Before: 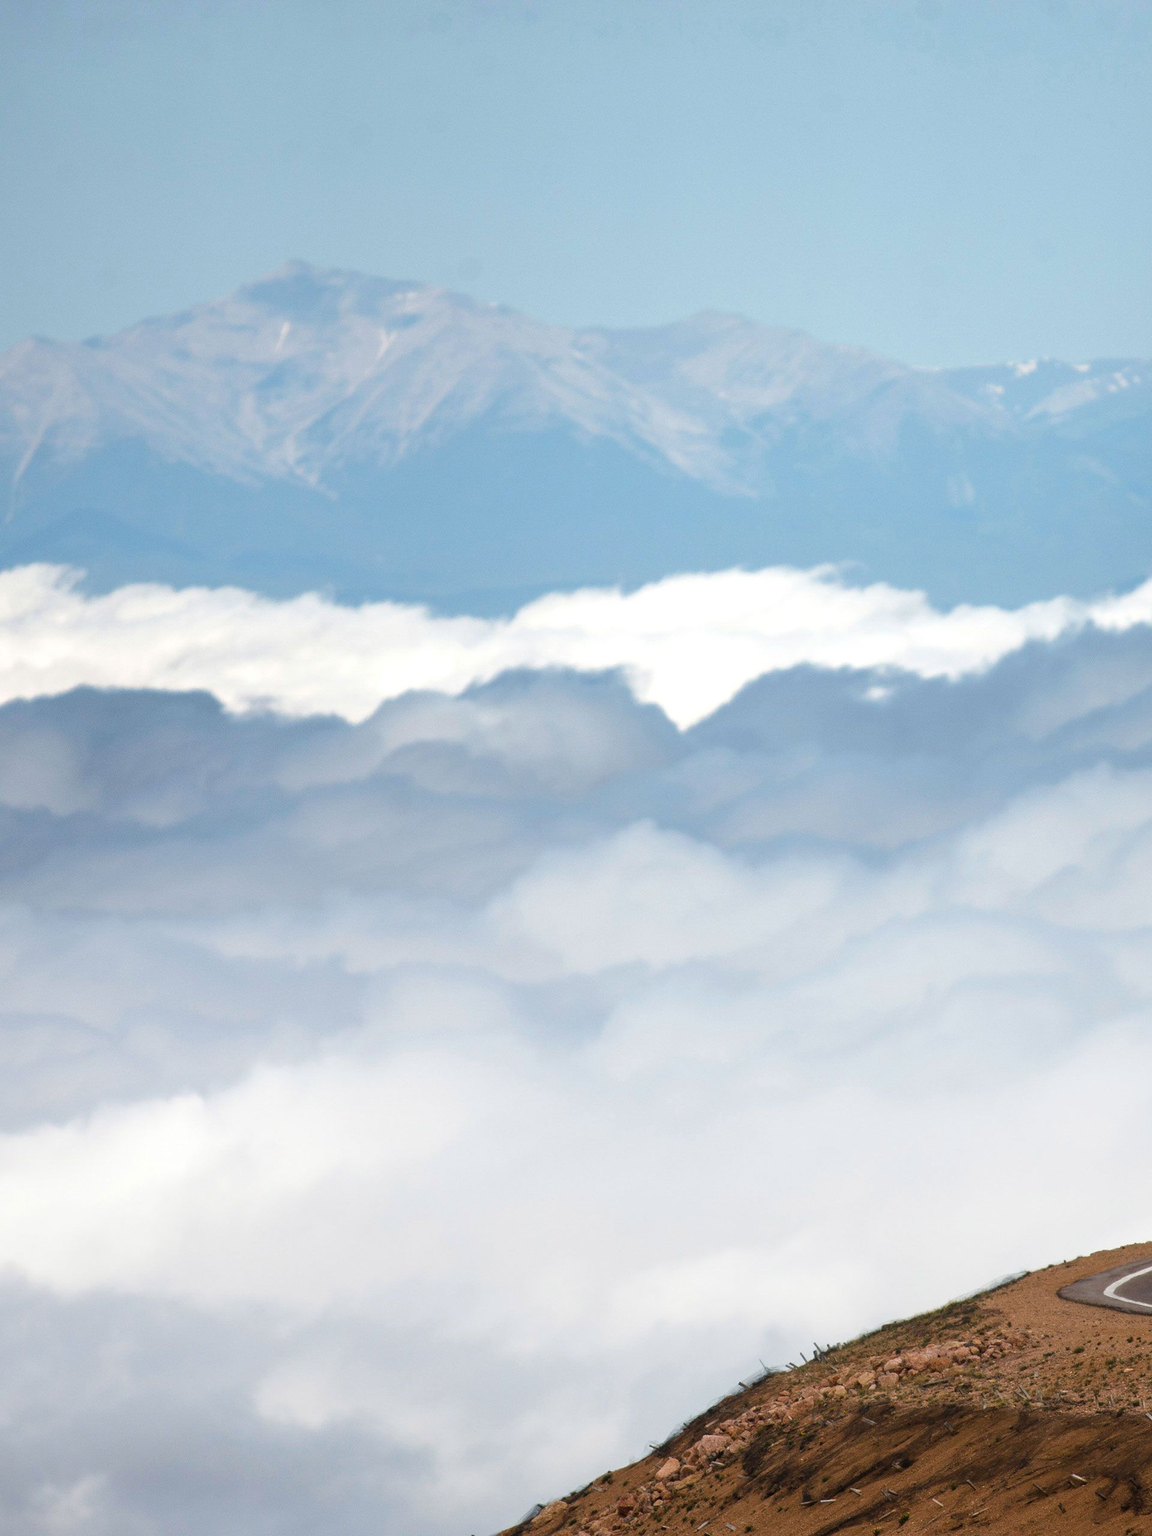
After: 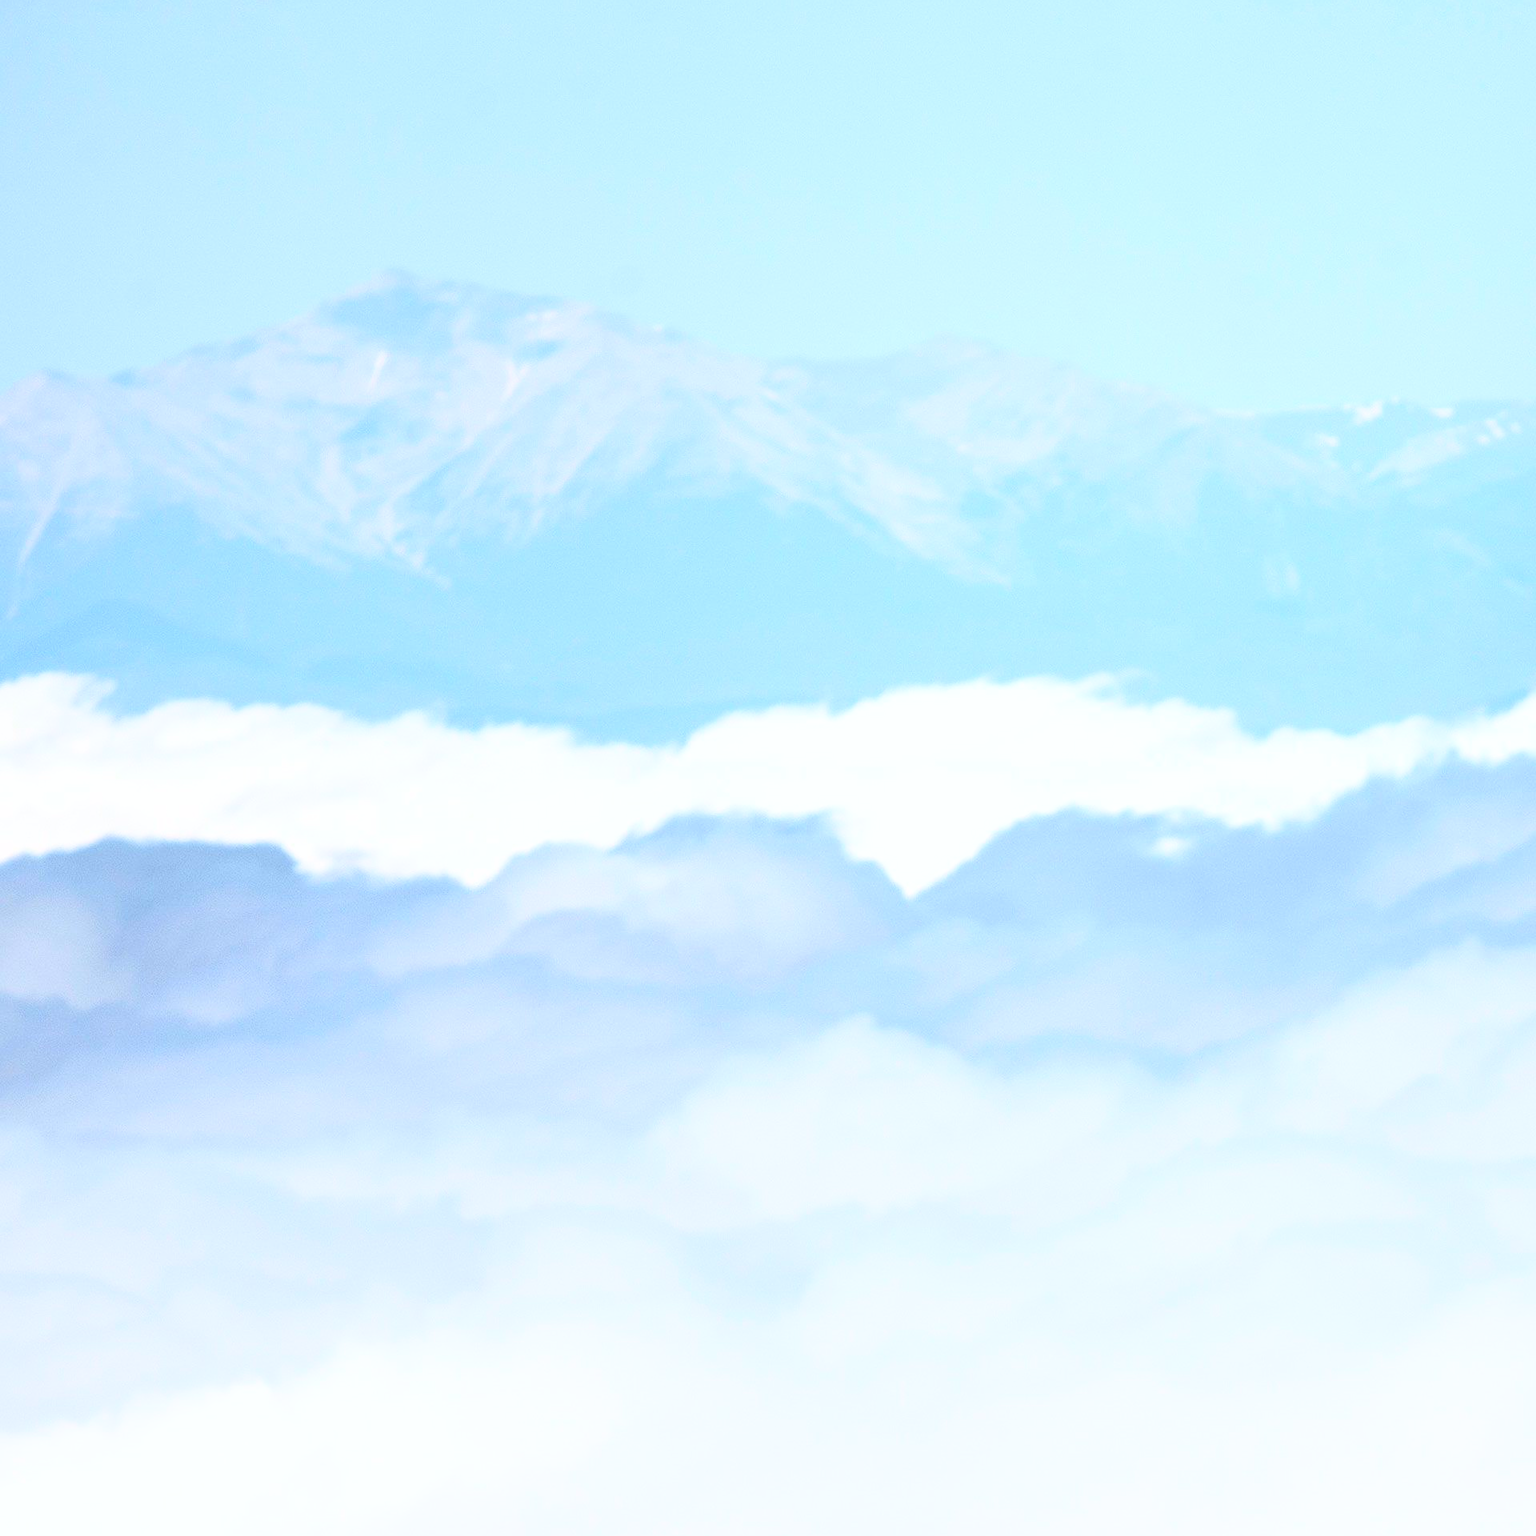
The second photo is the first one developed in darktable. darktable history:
sharpen: amount 0.2
color balance: lift [1, 1.015, 1.004, 0.985], gamma [1, 0.958, 0.971, 1.042], gain [1, 0.956, 0.977, 1.044]
crop: top 3.857%, bottom 21.132%
base curve: curves: ch0 [(0, 0) (0.032, 0.037) (0.105, 0.228) (0.435, 0.76) (0.856, 0.983) (1, 1)]
